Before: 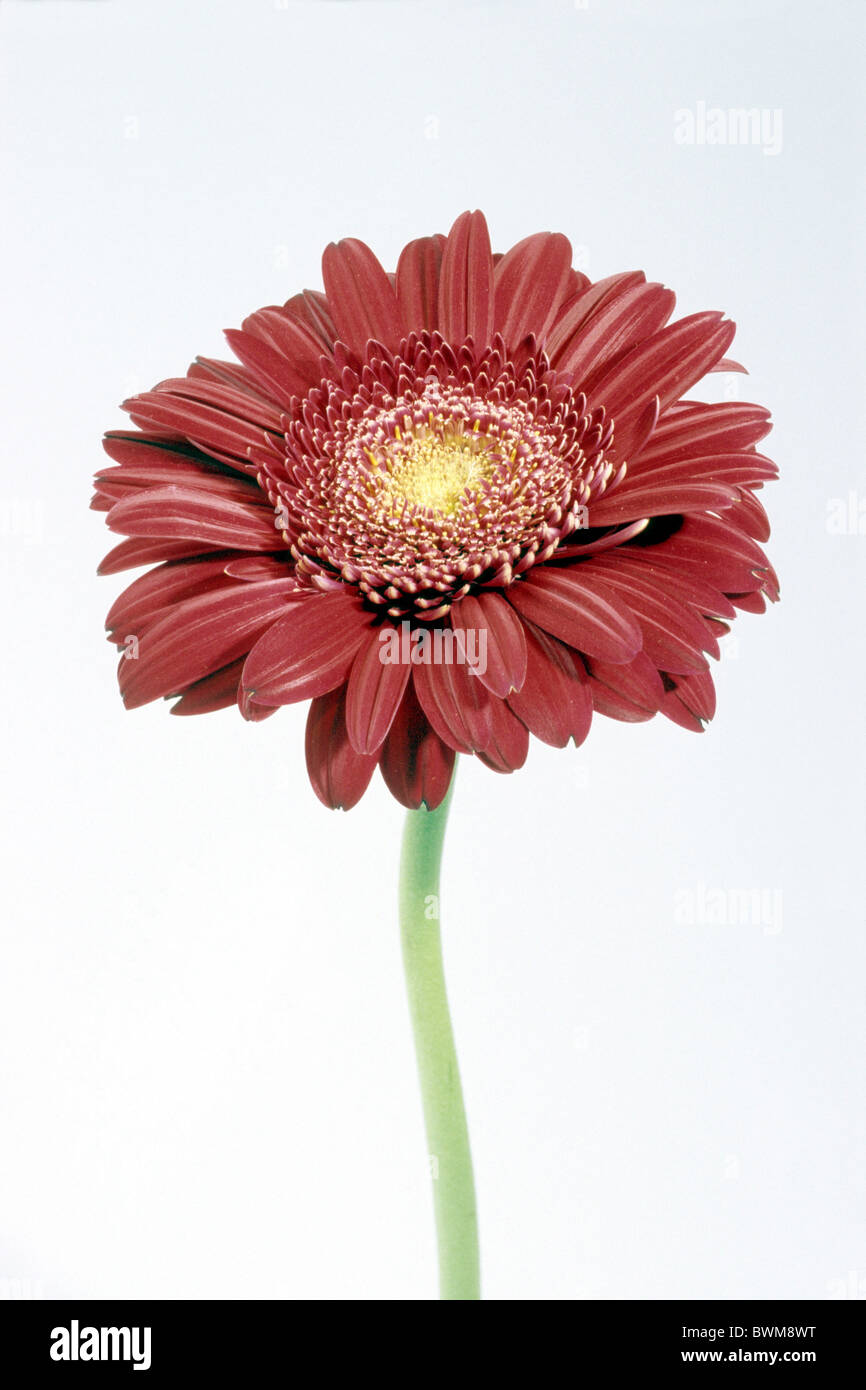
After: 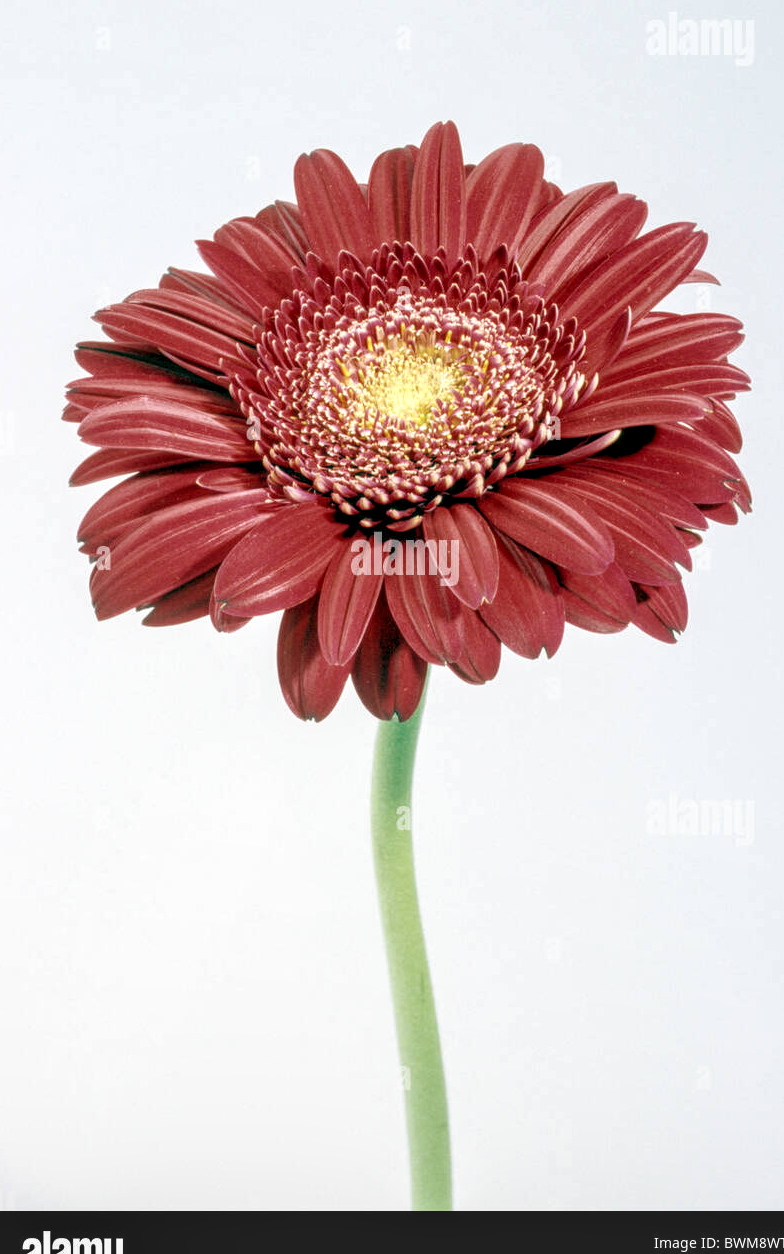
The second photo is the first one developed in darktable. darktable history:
local contrast: detail 130%
crop: left 3.295%, top 6.474%, right 6.072%, bottom 3.299%
